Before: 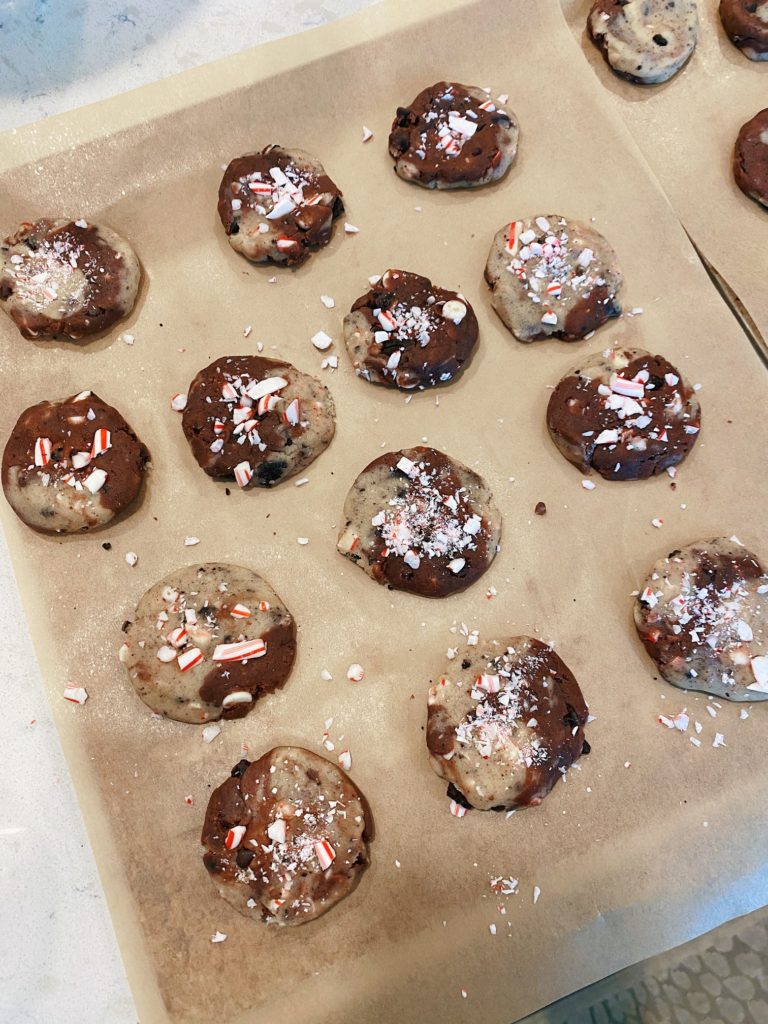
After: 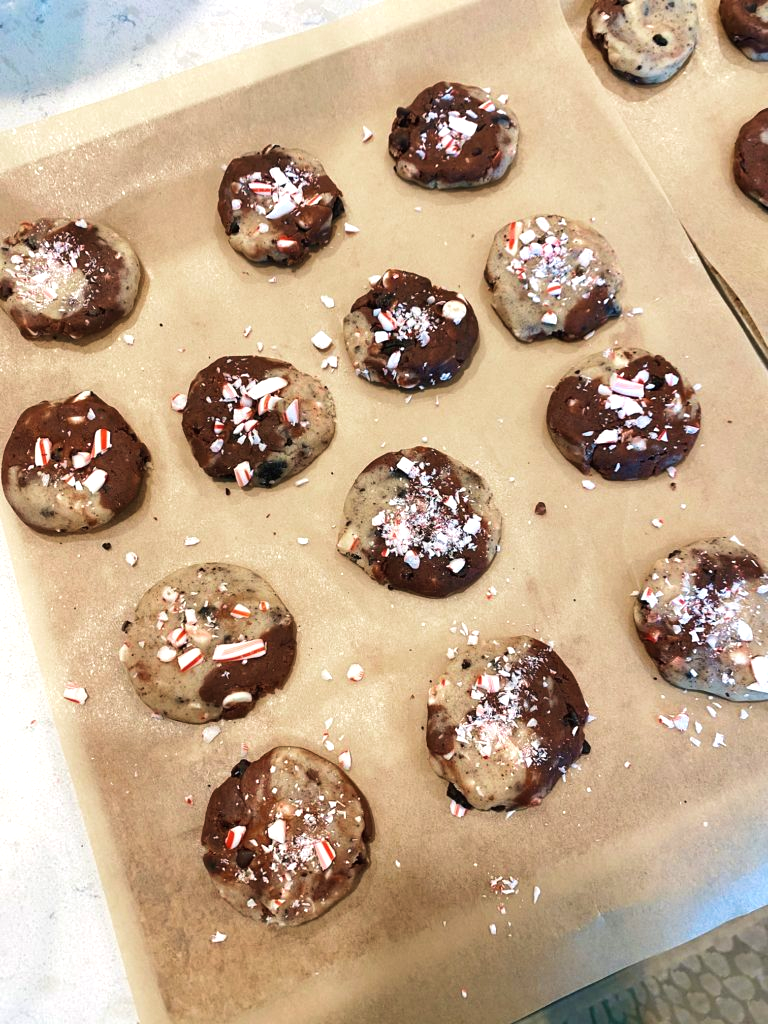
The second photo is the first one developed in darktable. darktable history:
velvia: on, module defaults
tone equalizer: -8 EV -0.417 EV, -7 EV -0.389 EV, -6 EV -0.333 EV, -5 EV -0.222 EV, -3 EV 0.222 EV, -2 EV 0.333 EV, -1 EV 0.389 EV, +0 EV 0.417 EV, edges refinement/feathering 500, mask exposure compensation -1.57 EV, preserve details no
shadows and highlights: shadows 25, highlights -25
